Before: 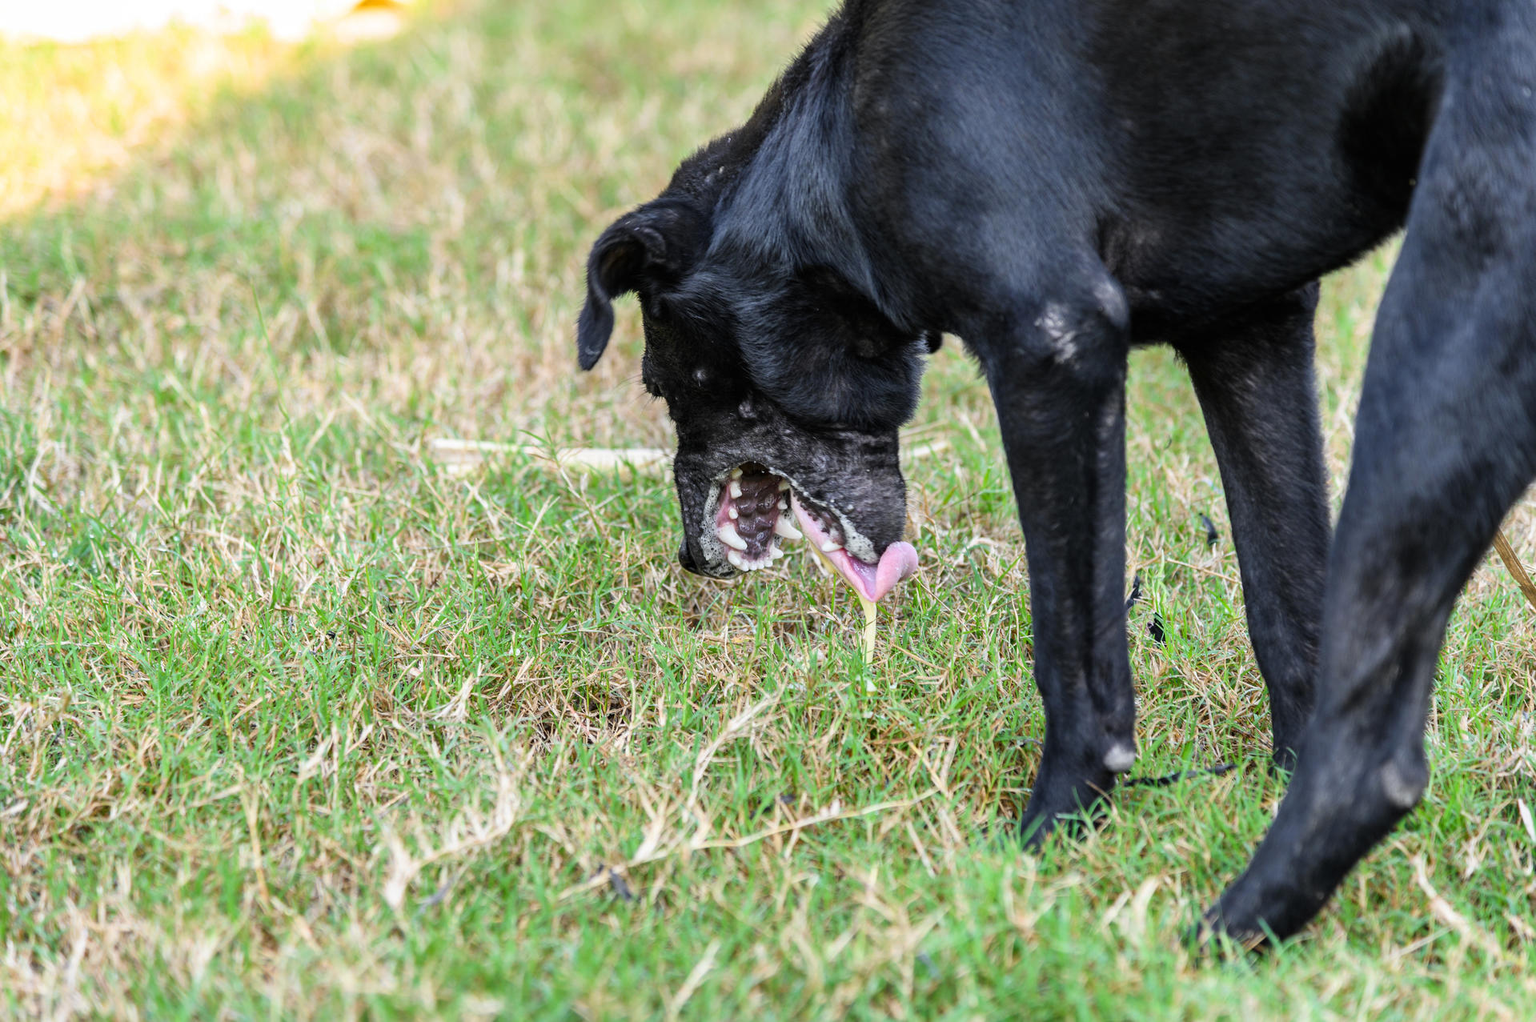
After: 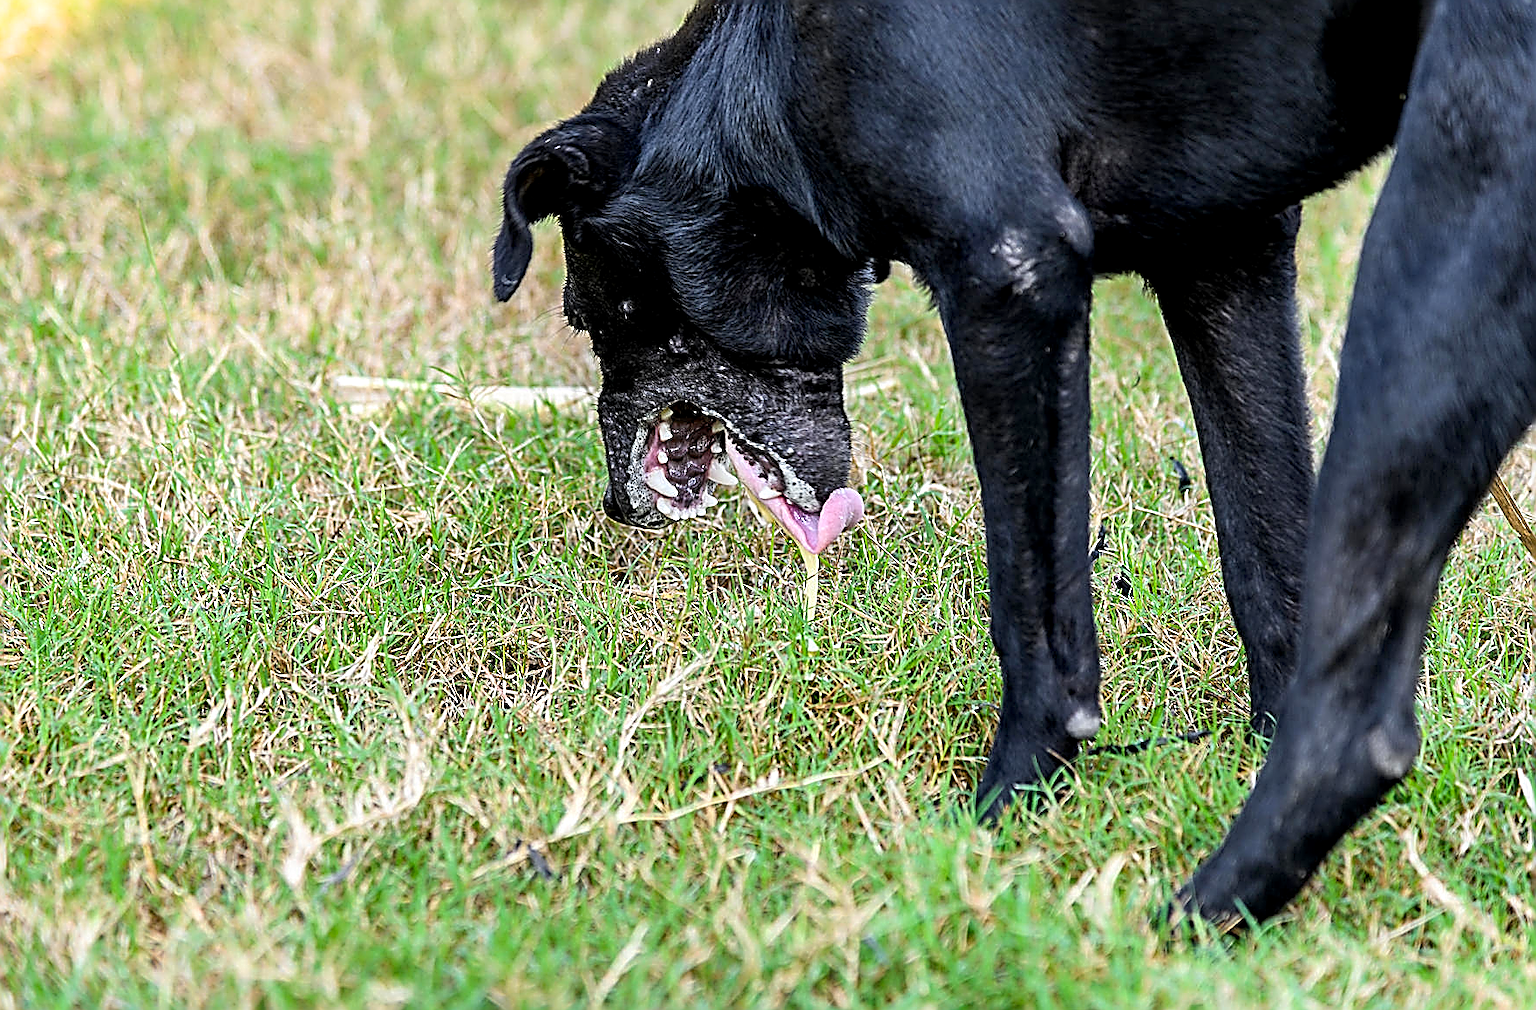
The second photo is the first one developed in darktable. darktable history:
sharpen: amount 1.998
crop and rotate: left 8.134%, top 9.163%
exposure: black level correction 0.006, exposure -0.219 EV, compensate highlight preservation false
color balance rgb: perceptual saturation grading › global saturation 0.328%, perceptual brilliance grading › highlights 8.61%, perceptual brilliance grading › mid-tones 4.094%, perceptual brilliance grading › shadows 2.455%, global vibrance 19.56%
